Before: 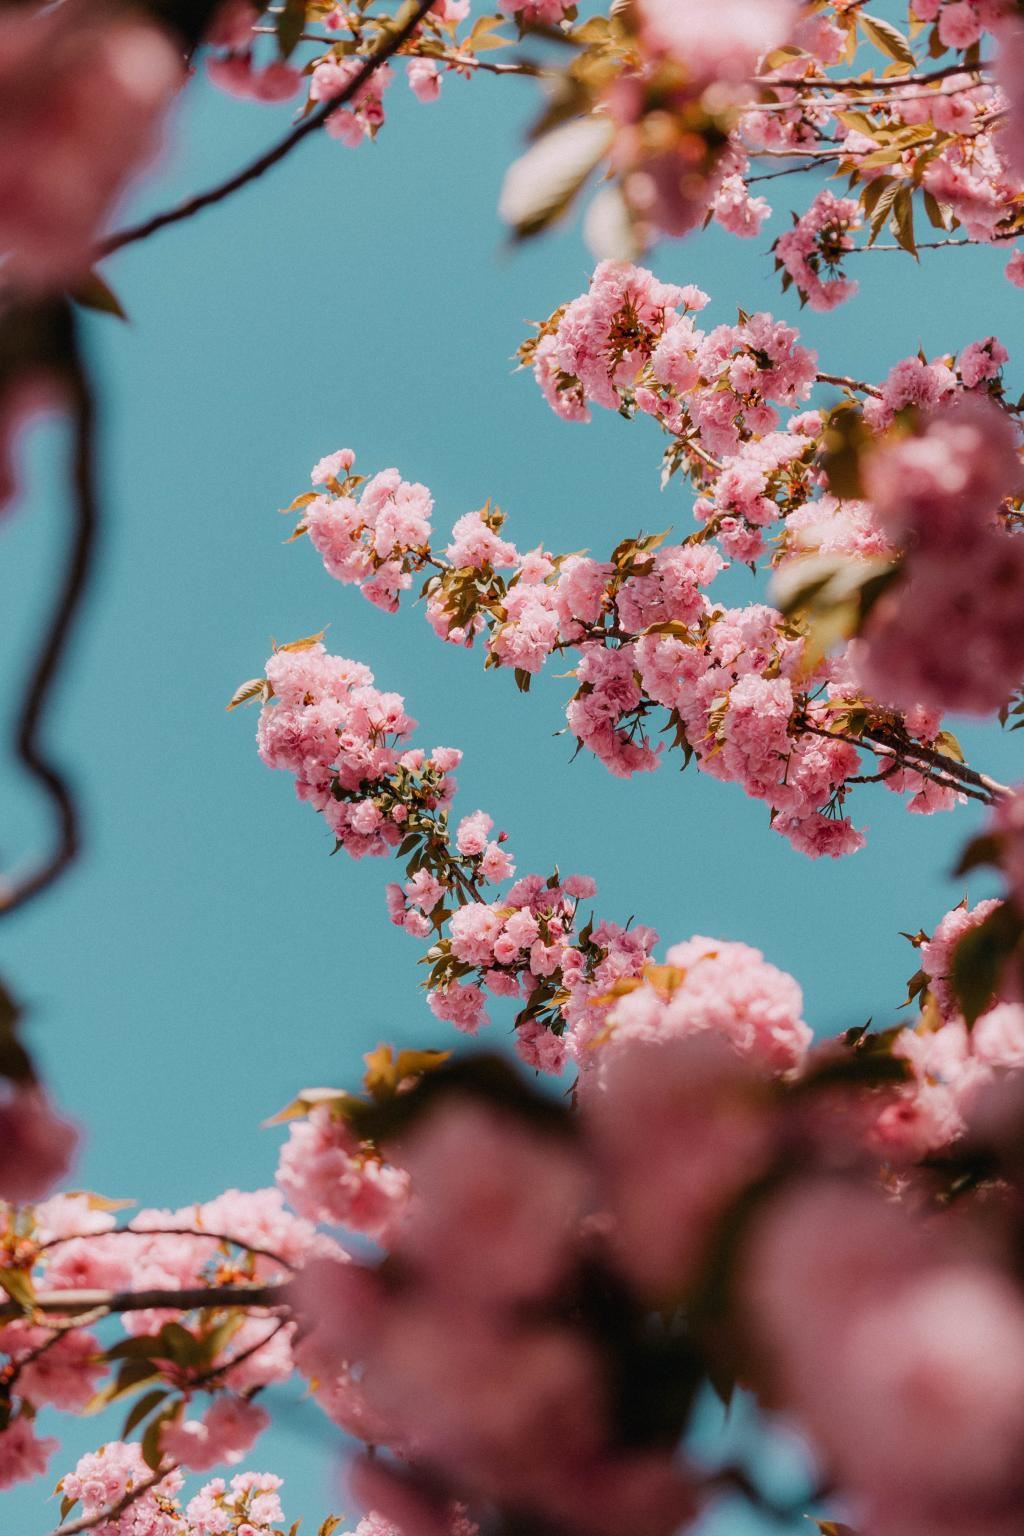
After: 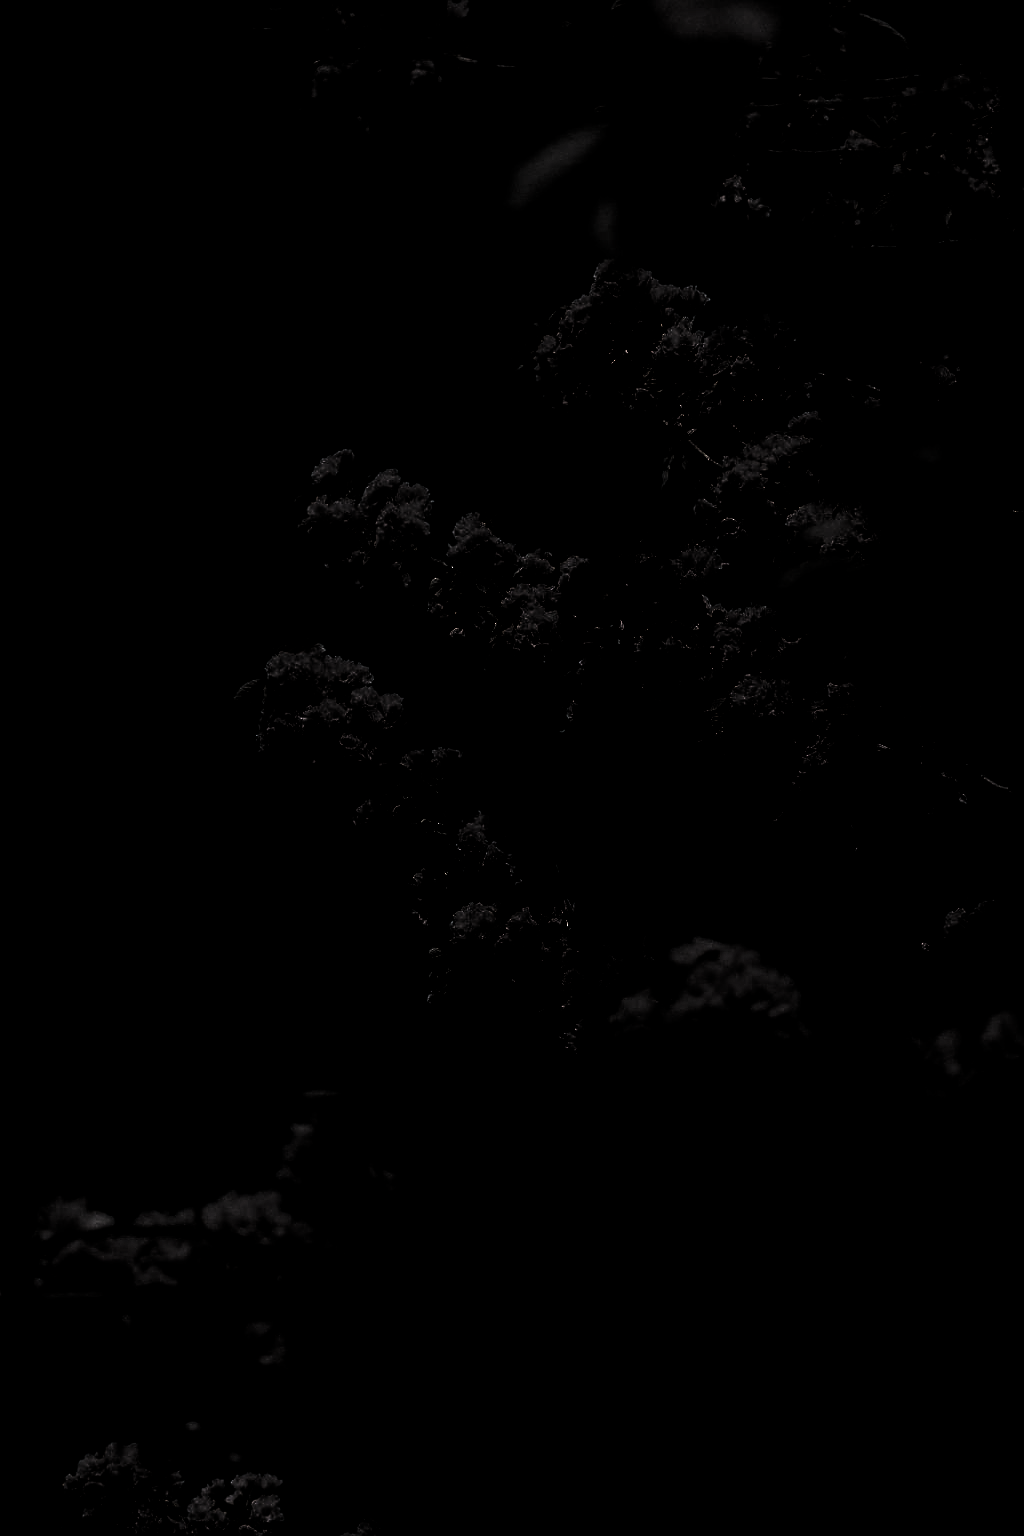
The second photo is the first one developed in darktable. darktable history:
sharpen: radius 1
levels: levels [0.721, 0.937, 0.997]
